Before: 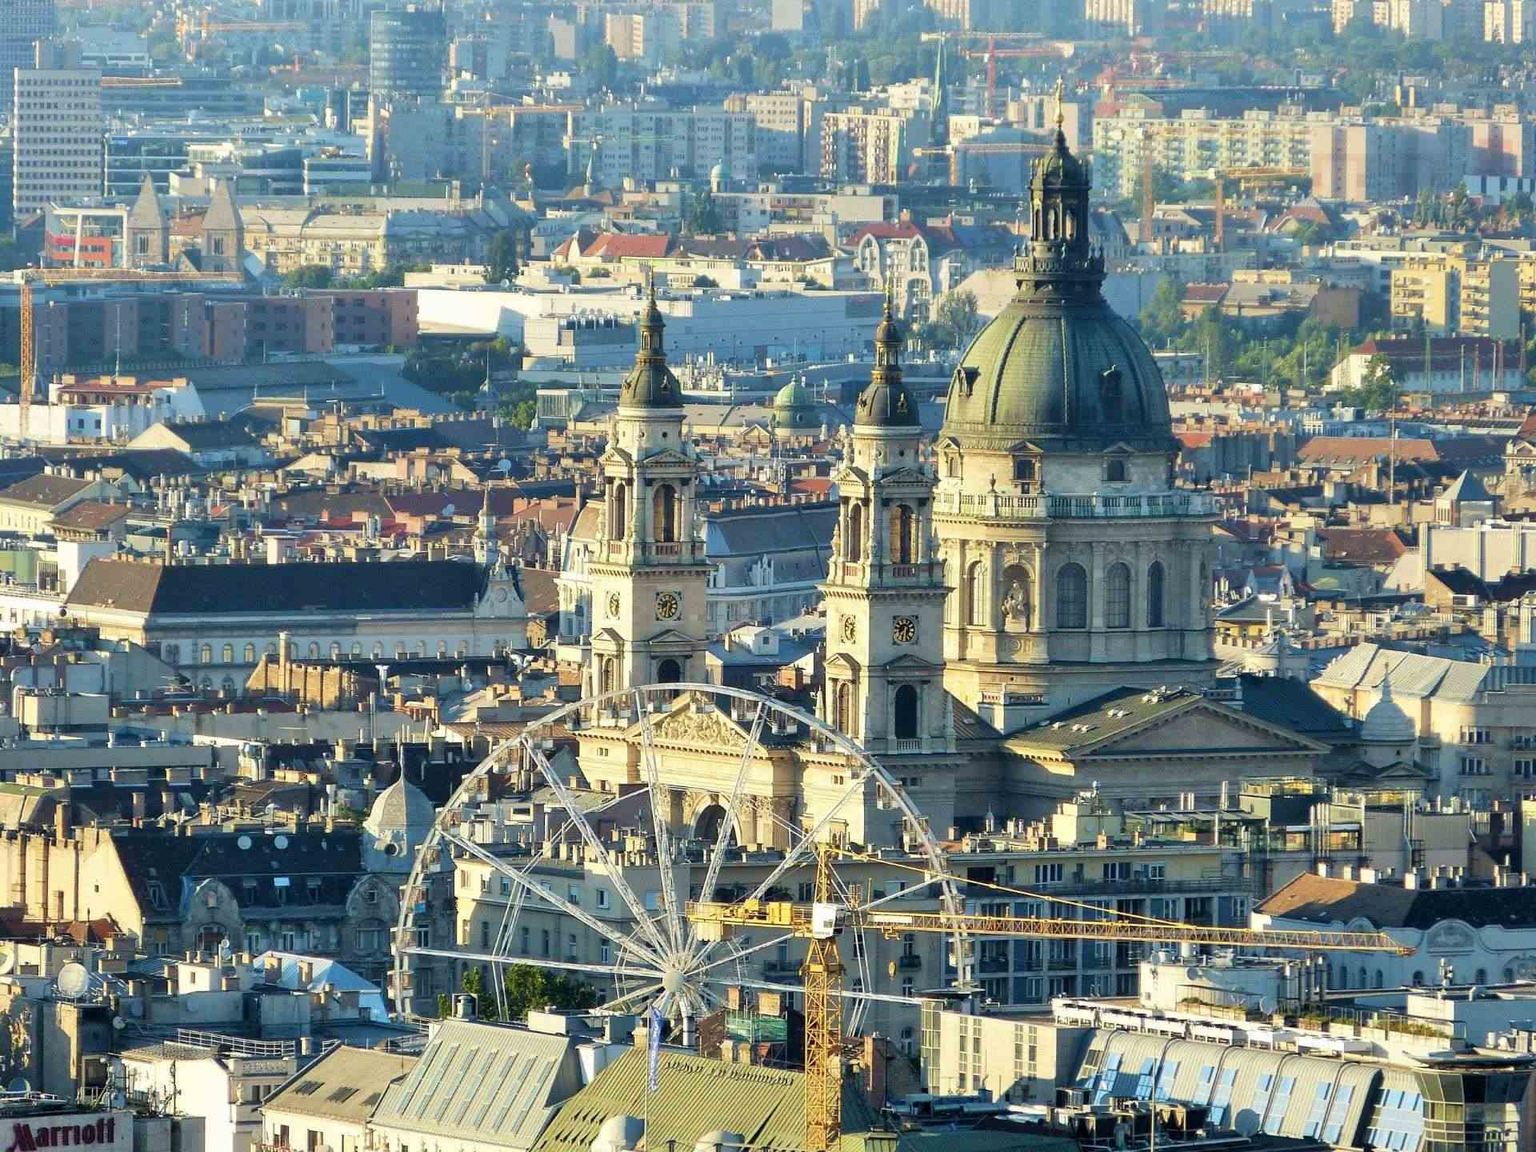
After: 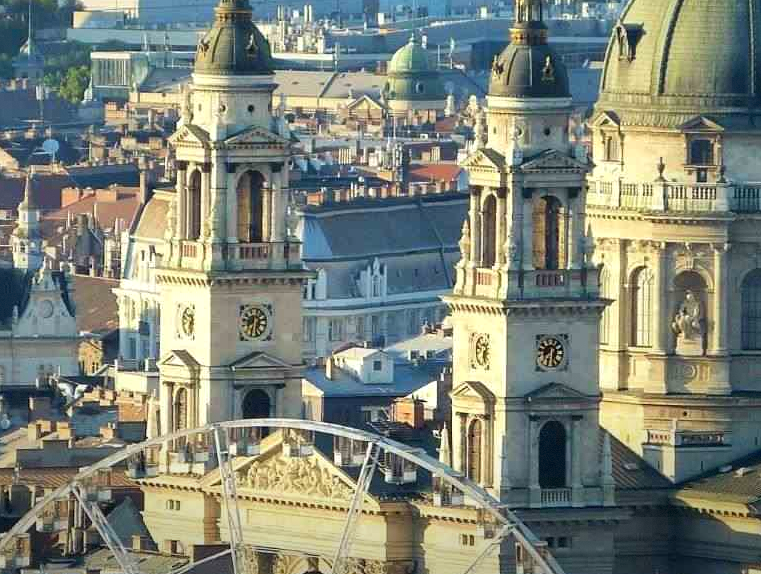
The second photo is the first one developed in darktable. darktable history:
vignetting: fall-off radius 69.47%, saturation 0.053, center (-0.056, -0.355), automatic ratio true, dithering 8-bit output
crop: left 30.26%, top 30.236%, right 30.098%, bottom 29.873%
exposure: exposure 0.127 EV, compensate highlight preservation false
